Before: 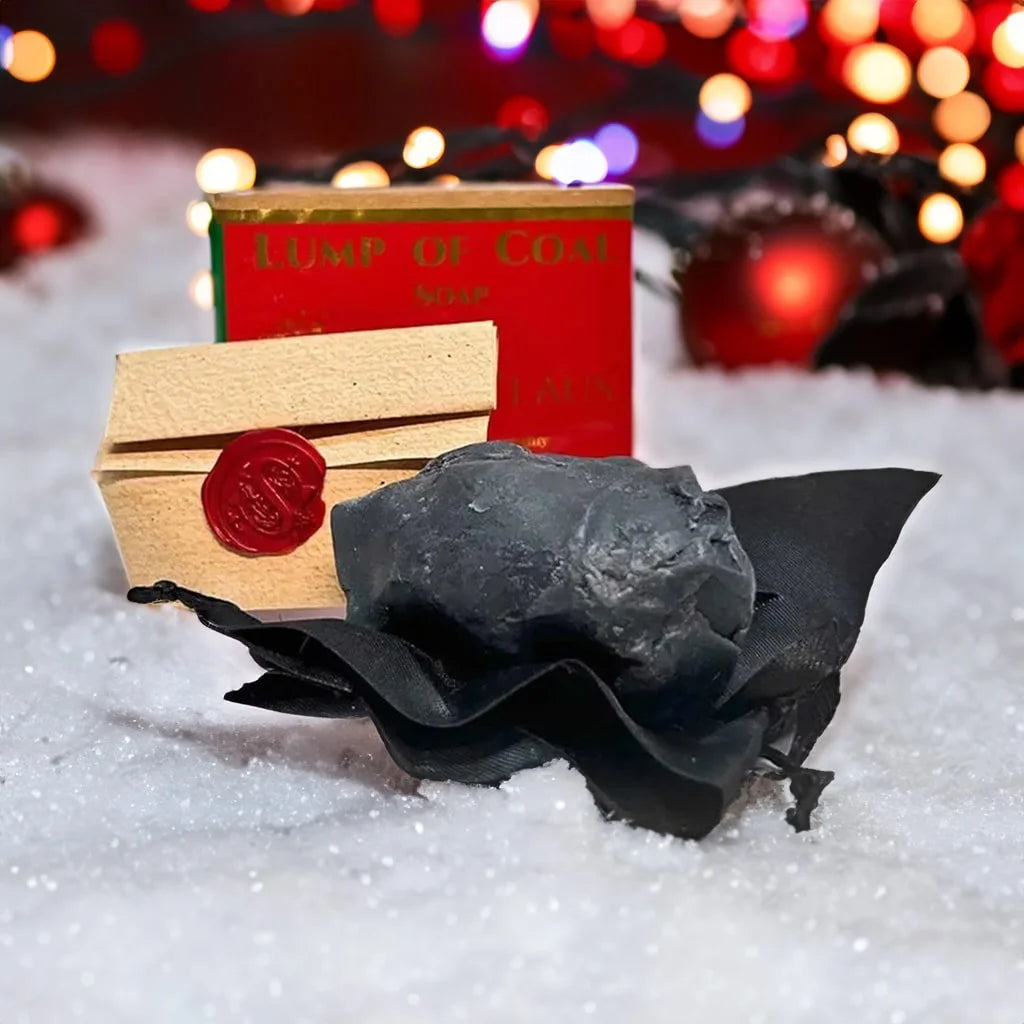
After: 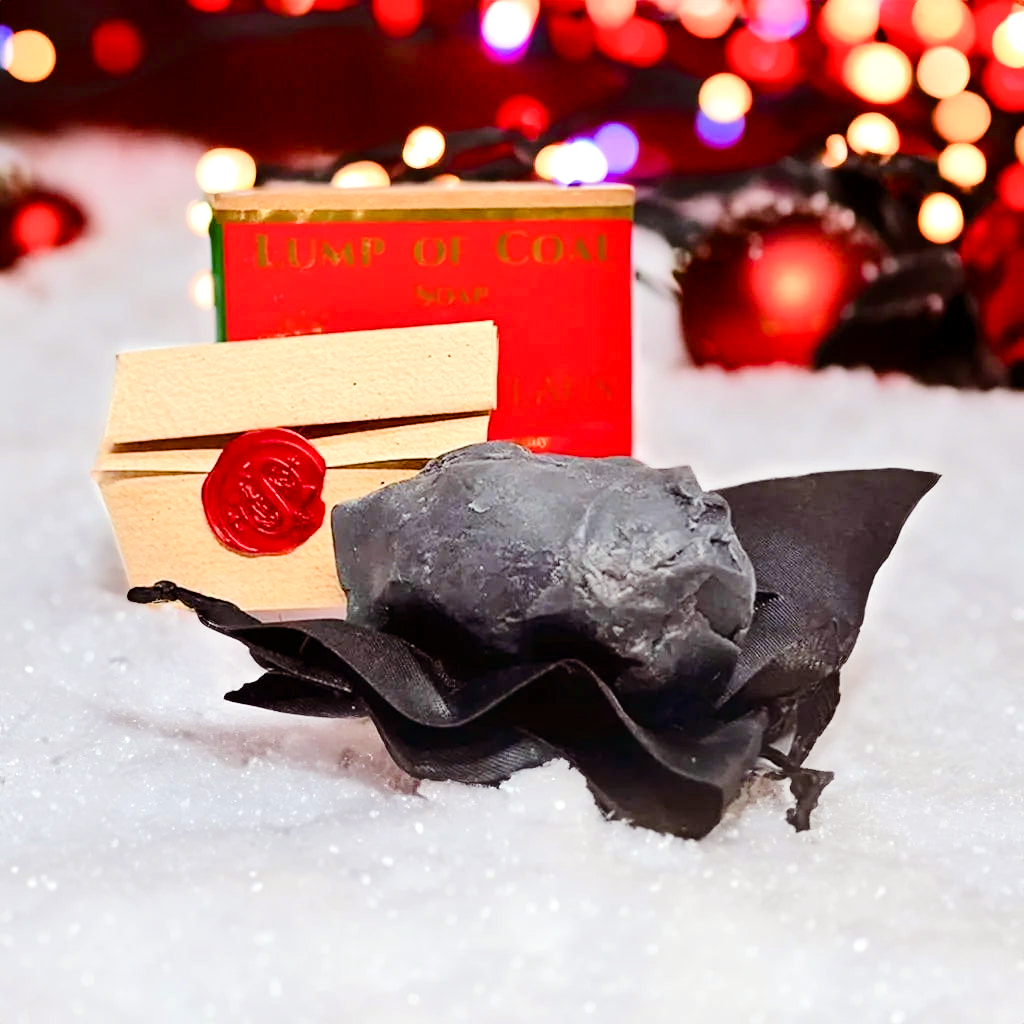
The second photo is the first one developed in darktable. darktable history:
color balance rgb: power › chroma 1.544%, power › hue 28.1°, perceptual saturation grading › global saturation 25.426%, perceptual saturation grading › highlights -50.327%, perceptual saturation grading › shadows 30.875%
tone equalizer: -7 EV 0.152 EV, -6 EV 0.596 EV, -5 EV 1.17 EV, -4 EV 1.34 EV, -3 EV 1.14 EV, -2 EV 0.6 EV, -1 EV 0.159 EV, edges refinement/feathering 500, mask exposure compensation -1.57 EV, preserve details no
